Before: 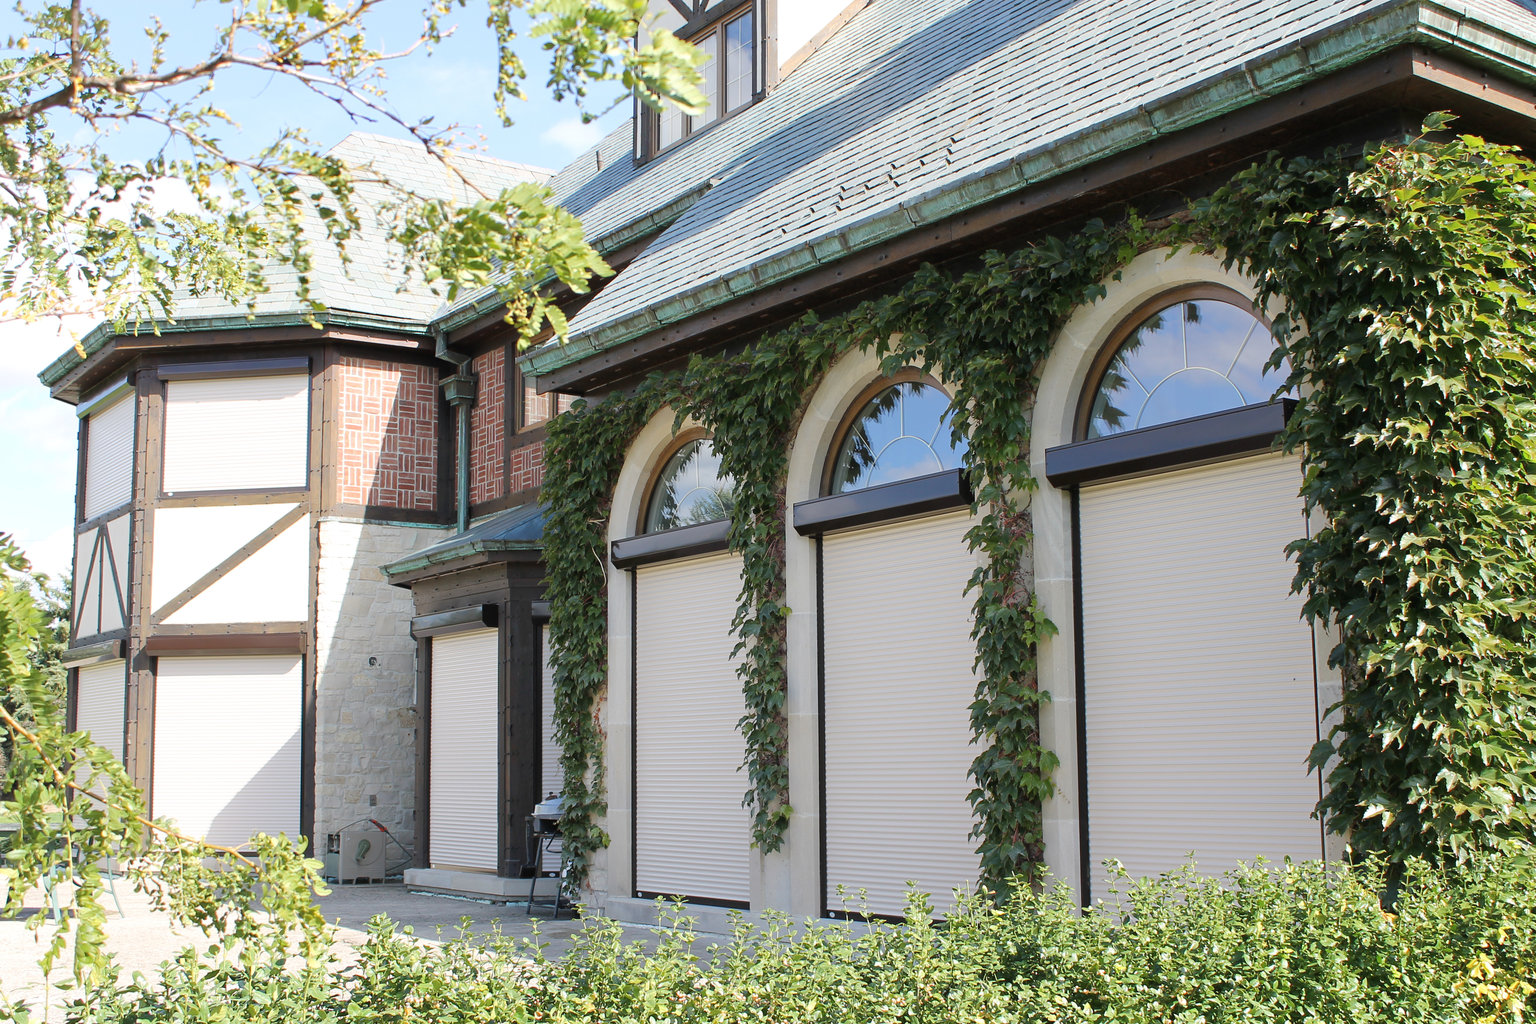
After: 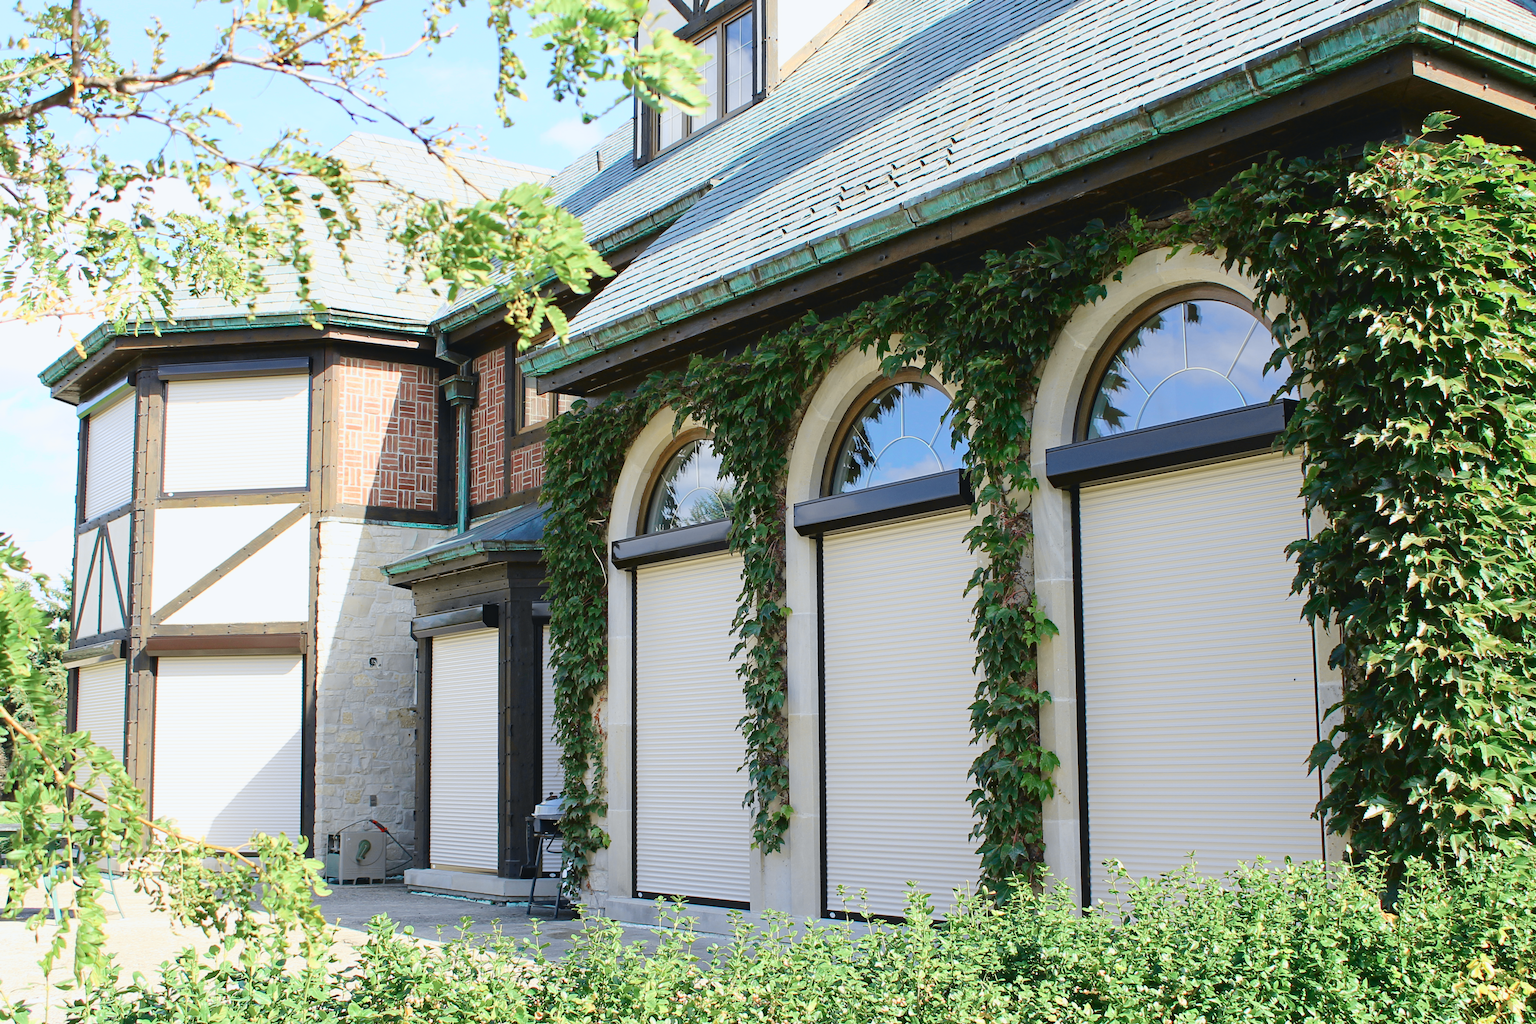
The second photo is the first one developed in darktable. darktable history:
tone curve: curves: ch0 [(0, 0.039) (0.104, 0.103) (0.273, 0.267) (0.448, 0.487) (0.704, 0.761) (0.886, 0.922) (0.994, 0.971)]; ch1 [(0, 0) (0.335, 0.298) (0.446, 0.413) (0.485, 0.487) (0.515, 0.503) (0.566, 0.563) (0.641, 0.655) (1, 1)]; ch2 [(0, 0) (0.314, 0.301) (0.421, 0.411) (0.502, 0.494) (0.528, 0.54) (0.557, 0.559) (0.612, 0.62) (0.722, 0.686) (1, 1)], color space Lab, independent channels, preserve colors none
haze removal: compatibility mode true, adaptive false
